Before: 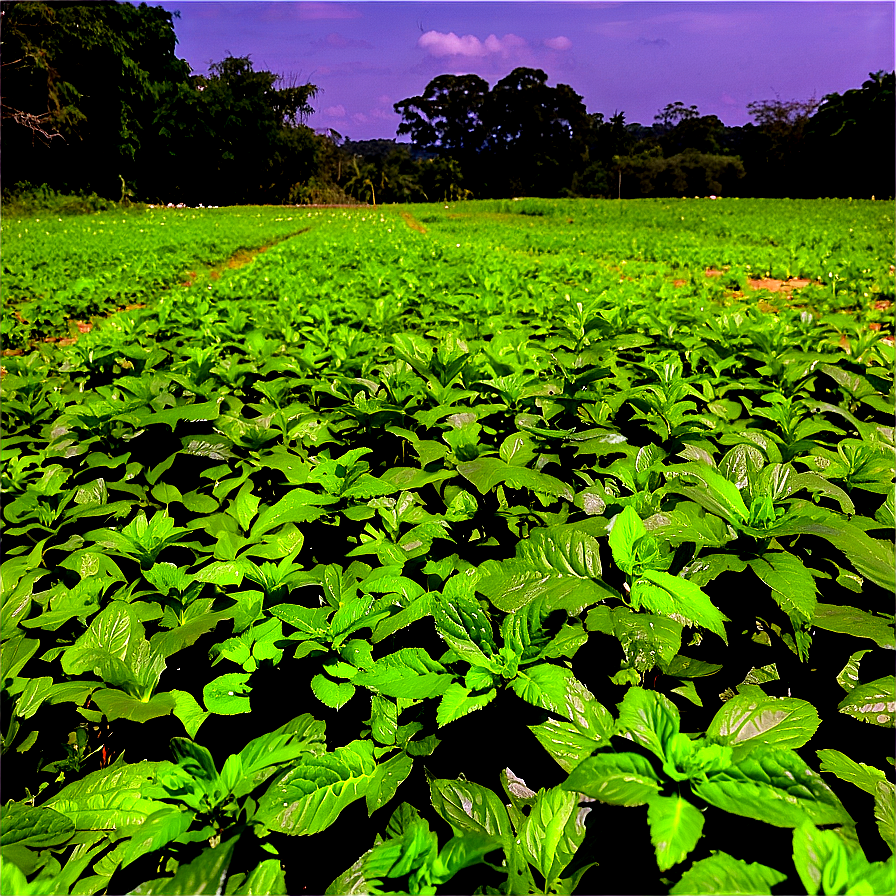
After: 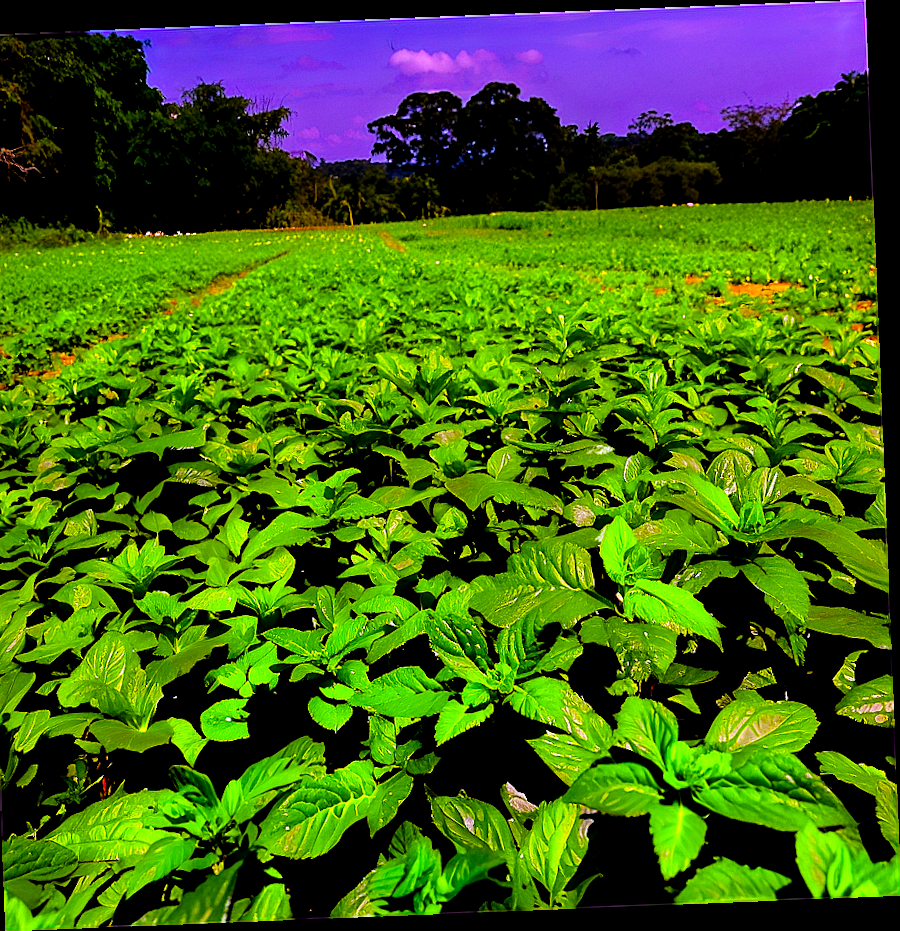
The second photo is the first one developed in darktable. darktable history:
rotate and perspective: rotation -2.29°, automatic cropping off
crop and rotate: left 3.238%
color balance: output saturation 110%
color balance rgb: linear chroma grading › global chroma 15%, perceptual saturation grading › global saturation 30%
